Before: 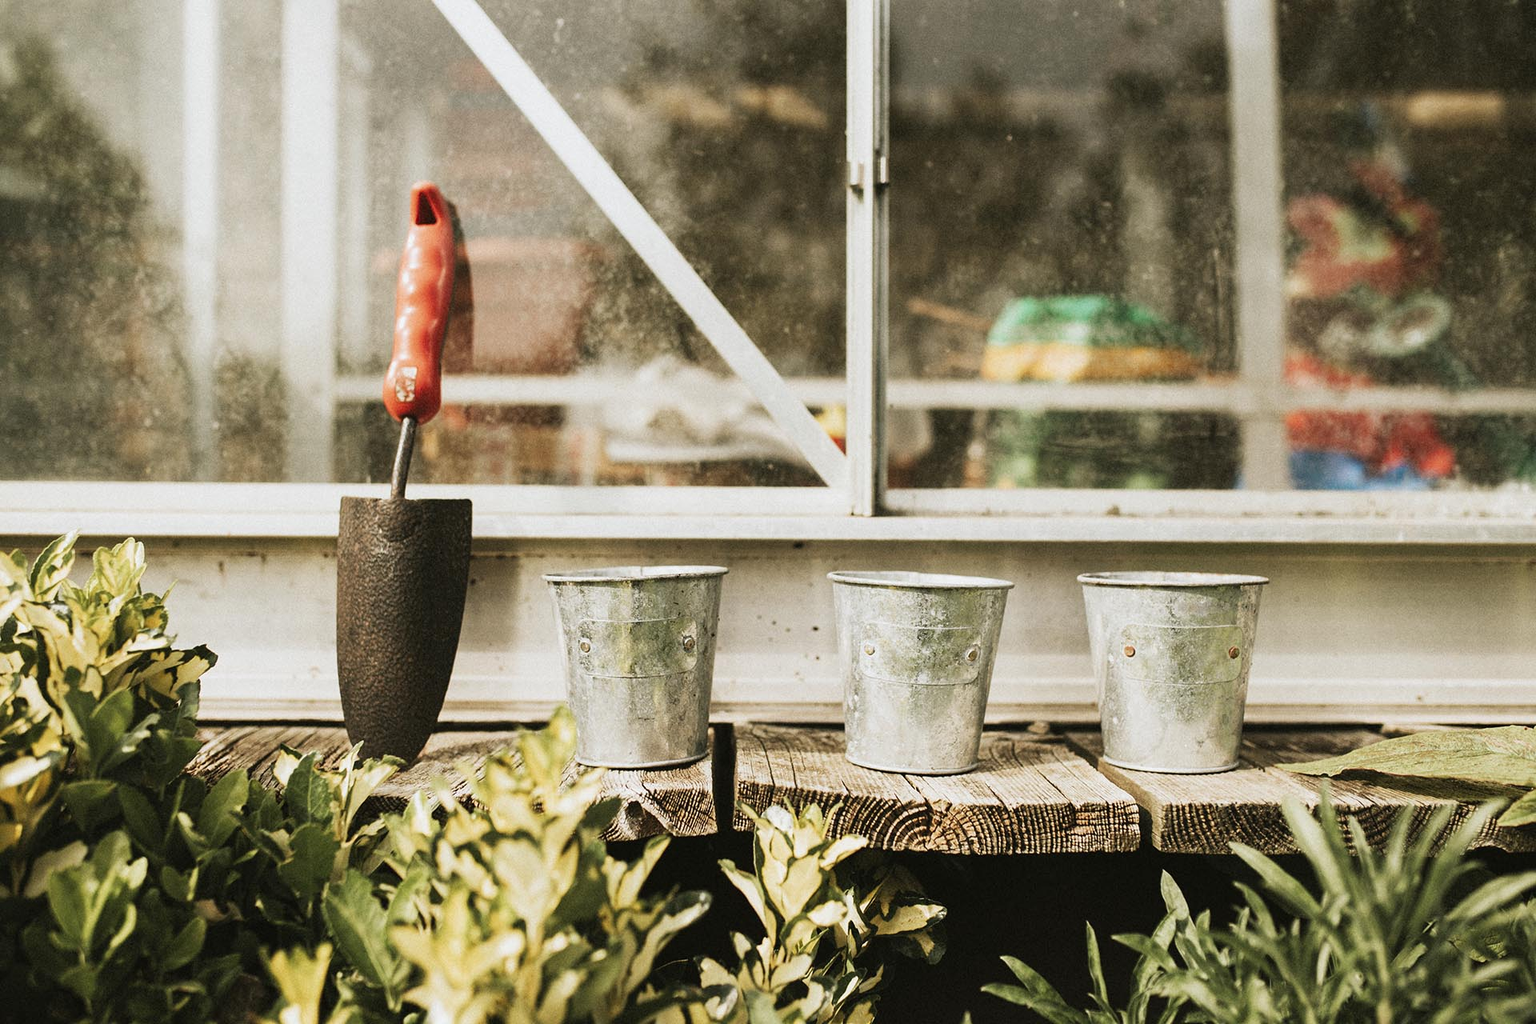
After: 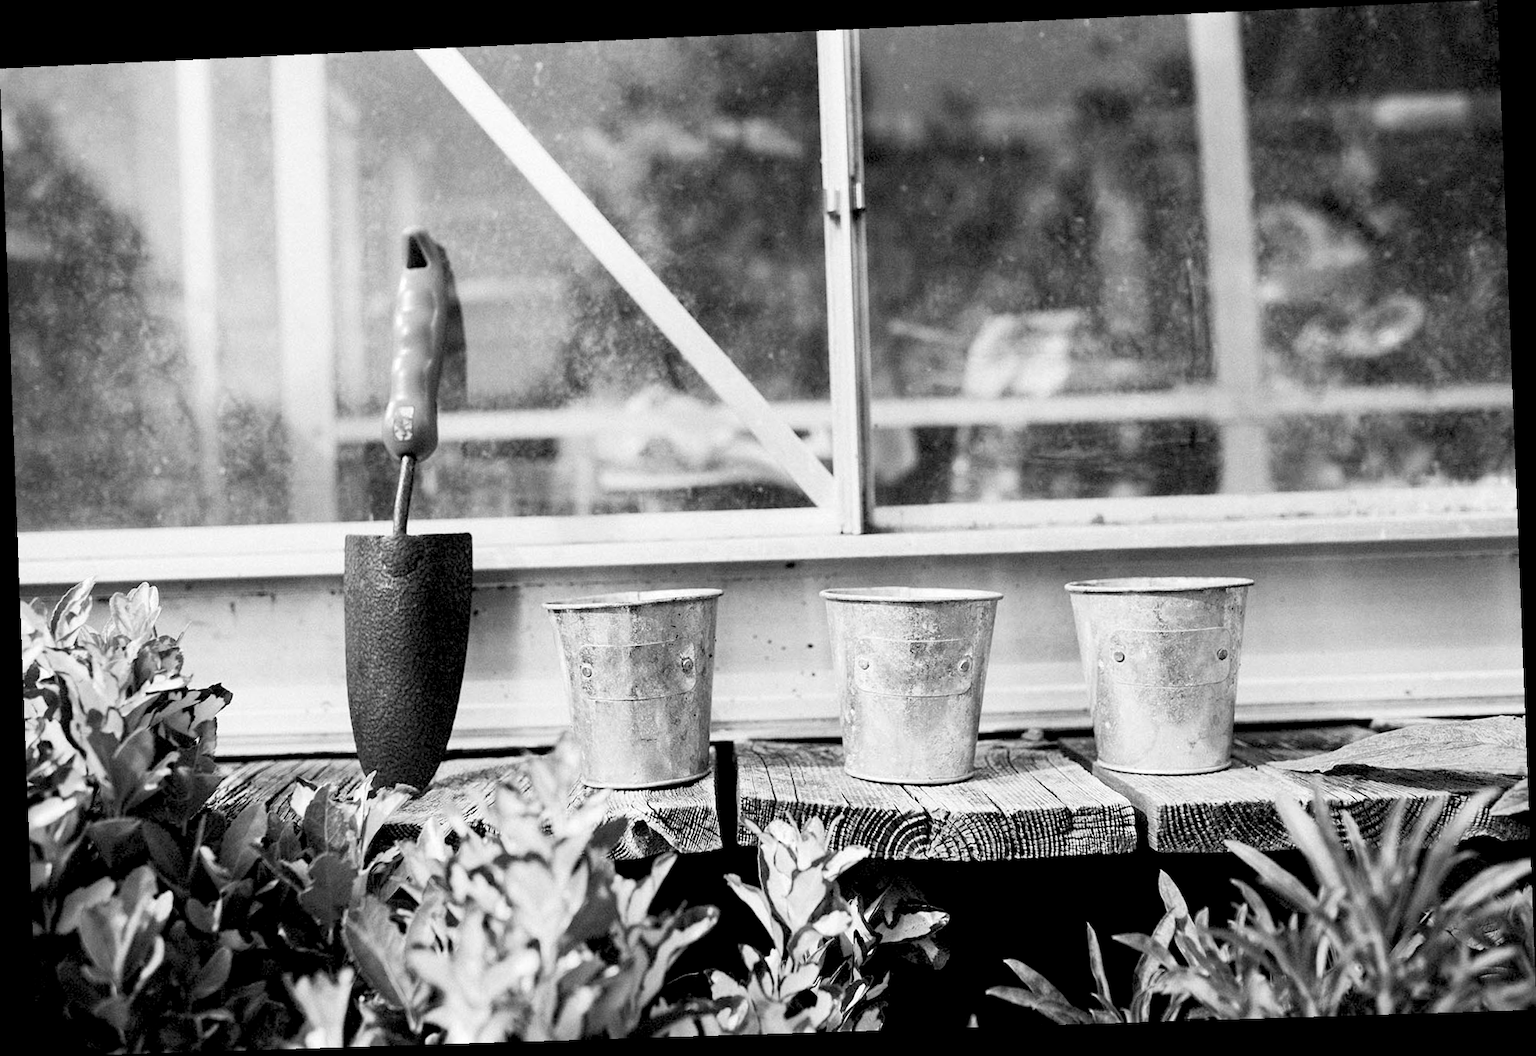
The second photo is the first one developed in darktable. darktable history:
rotate and perspective: rotation -2.22°, lens shift (horizontal) -0.022, automatic cropping off
monochrome: size 3.1
rgb levels: levels [[0.013, 0.434, 0.89], [0, 0.5, 1], [0, 0.5, 1]]
color correction: highlights a* -2.73, highlights b* -2.09, shadows a* 2.41, shadows b* 2.73
